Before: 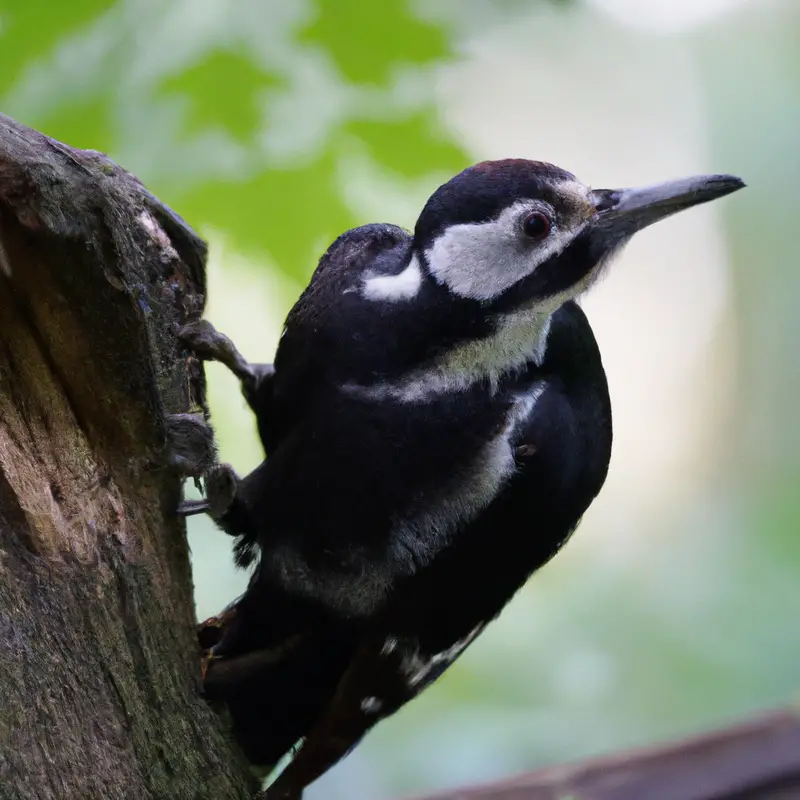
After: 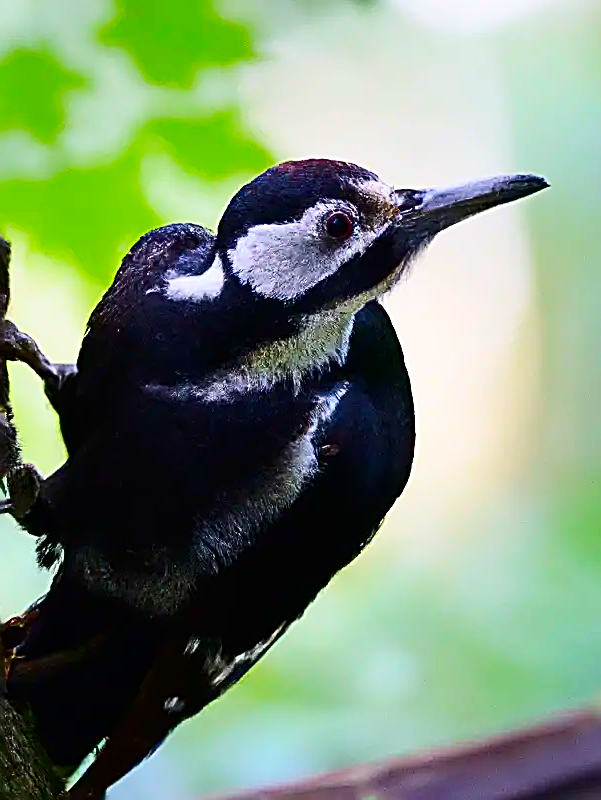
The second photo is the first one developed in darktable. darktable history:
contrast brightness saturation: contrast 0.258, brightness 0.02, saturation 0.866
sharpen: amount 1.989
crop and rotate: left 24.778%
